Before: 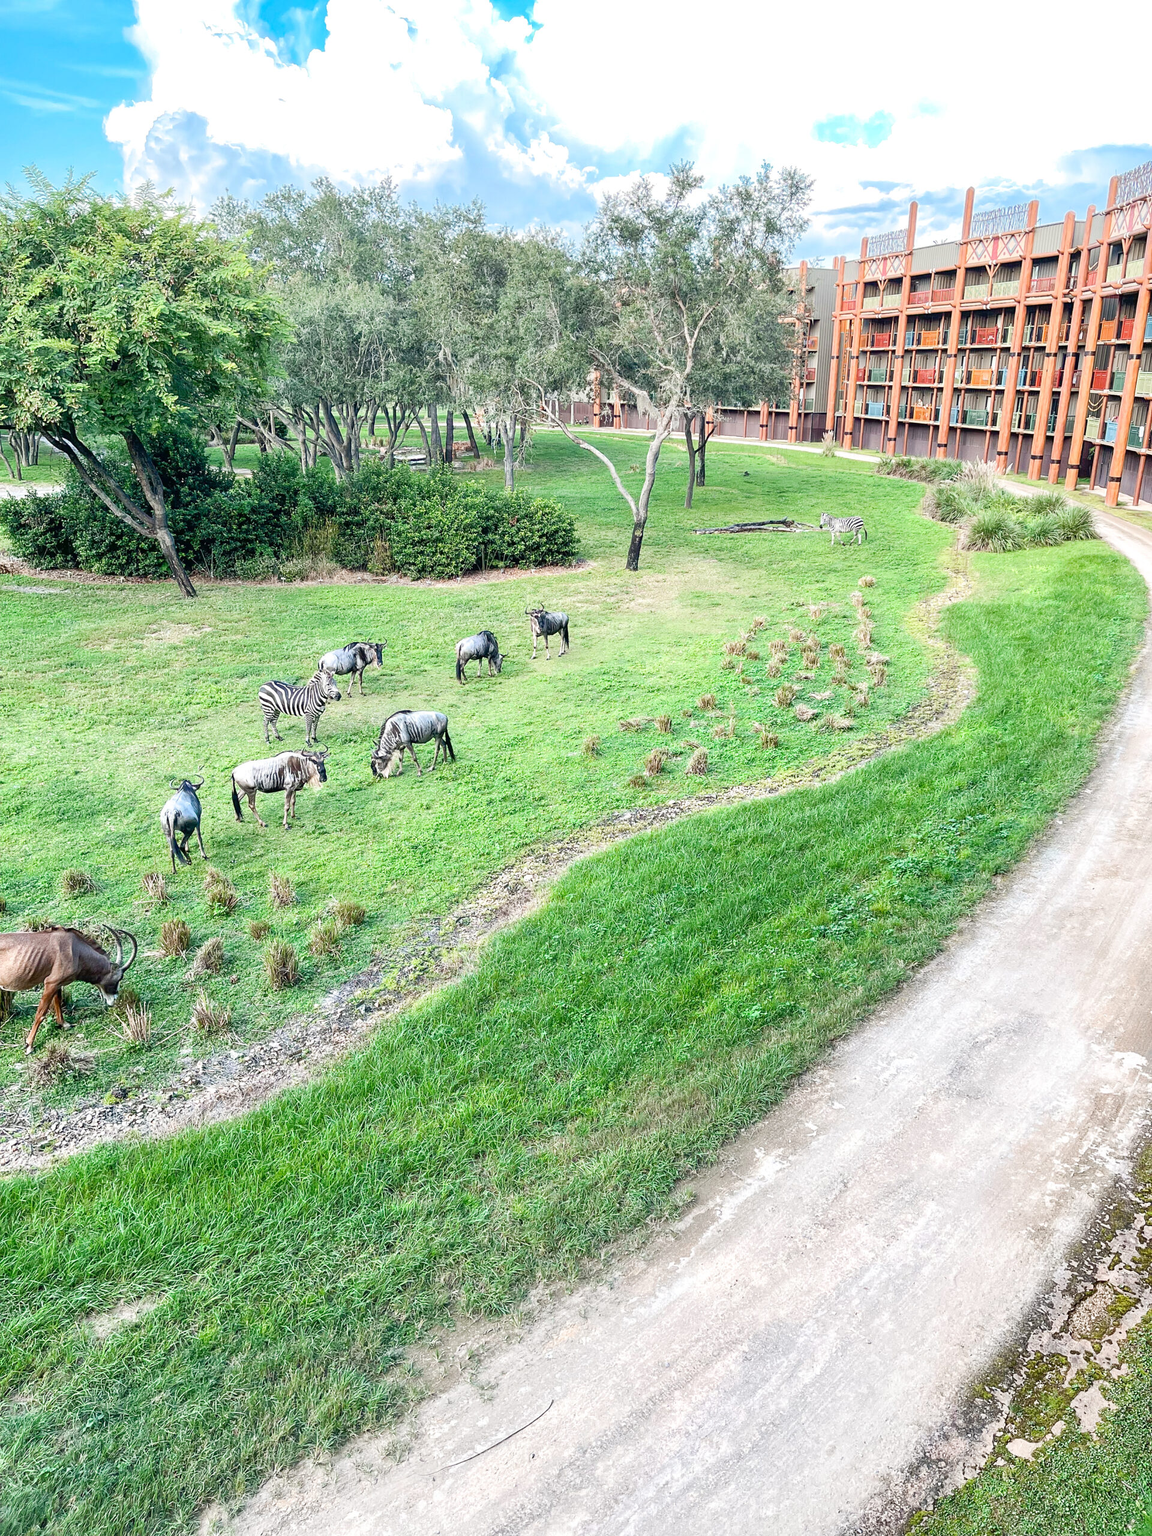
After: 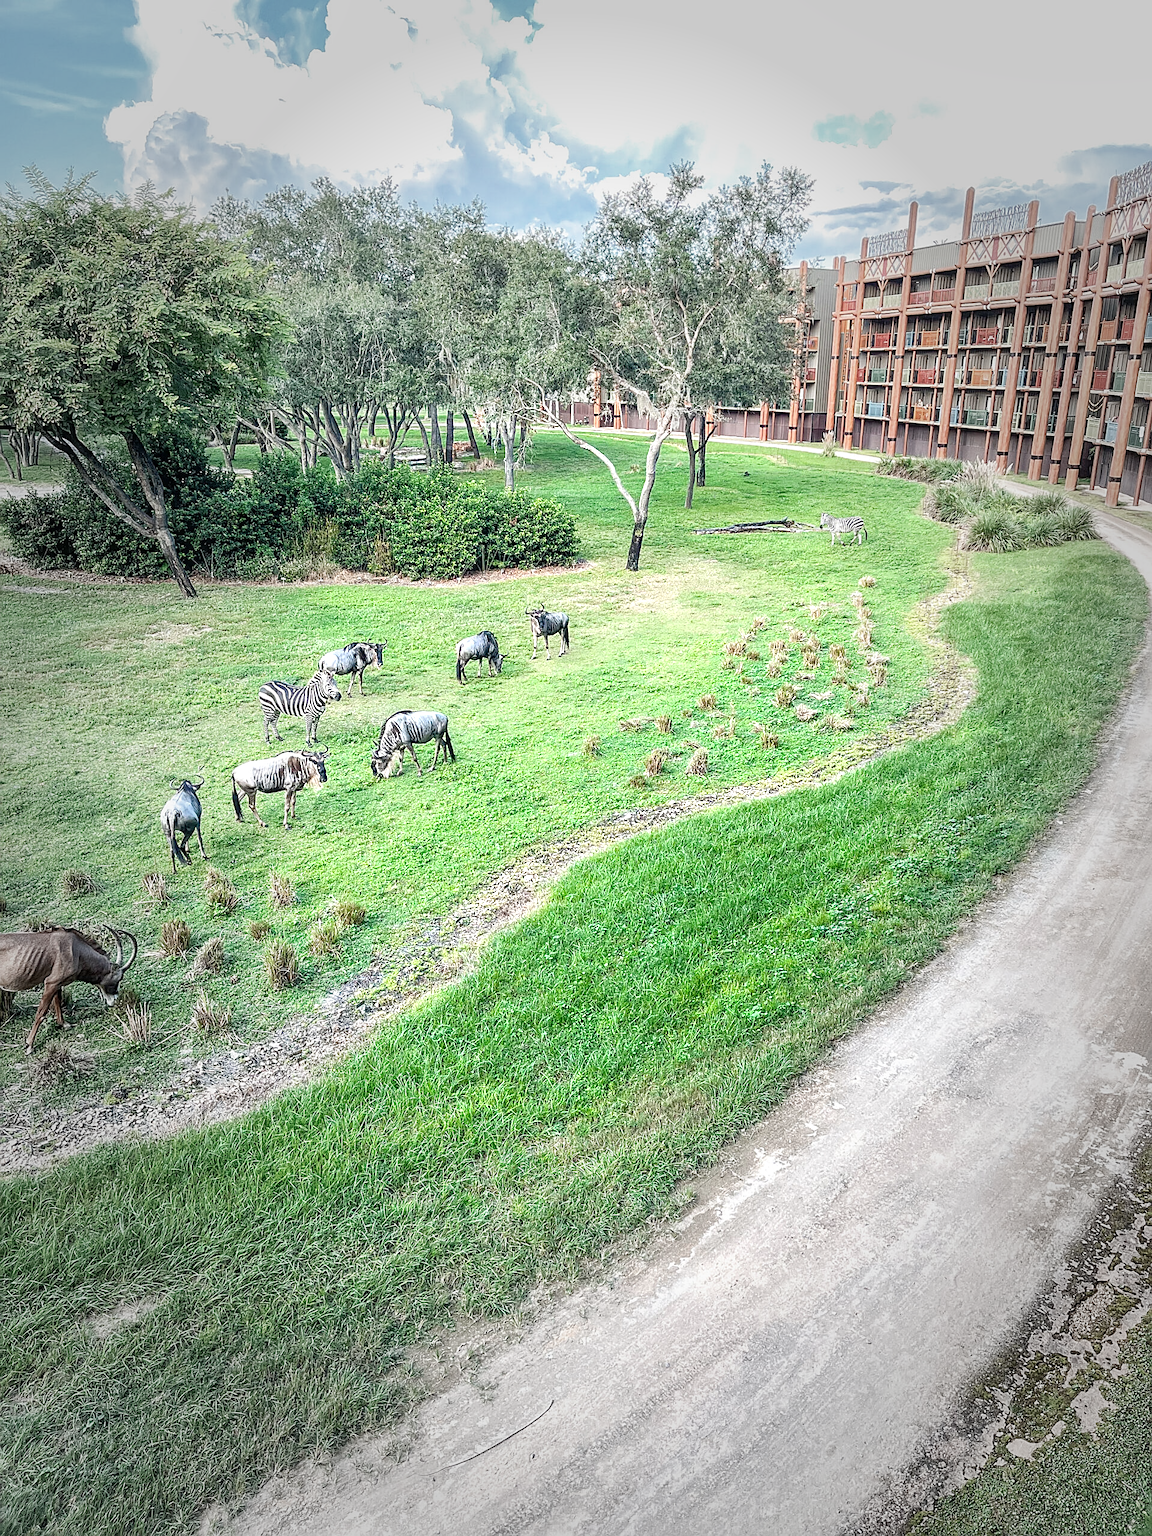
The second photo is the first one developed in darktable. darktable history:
sharpen: on, module defaults
local contrast: on, module defaults
vignetting: fall-off start 48.41%, automatic ratio true, width/height ratio 1.29, unbound false
exposure: exposure 0.207 EV, compensate highlight preservation false
